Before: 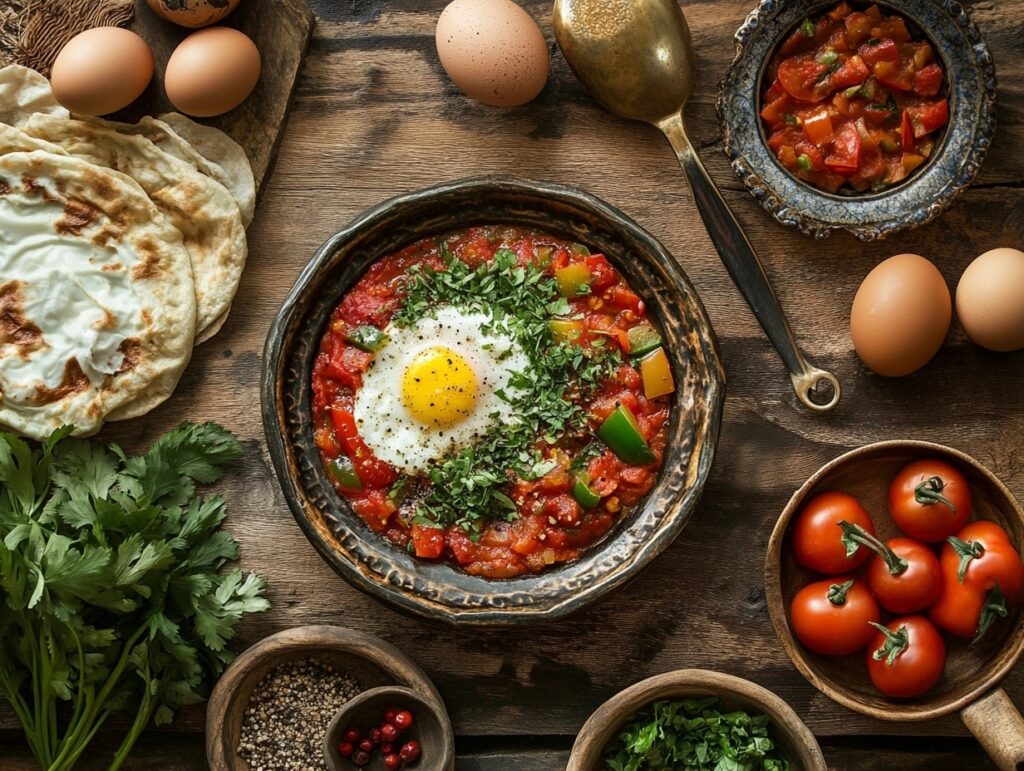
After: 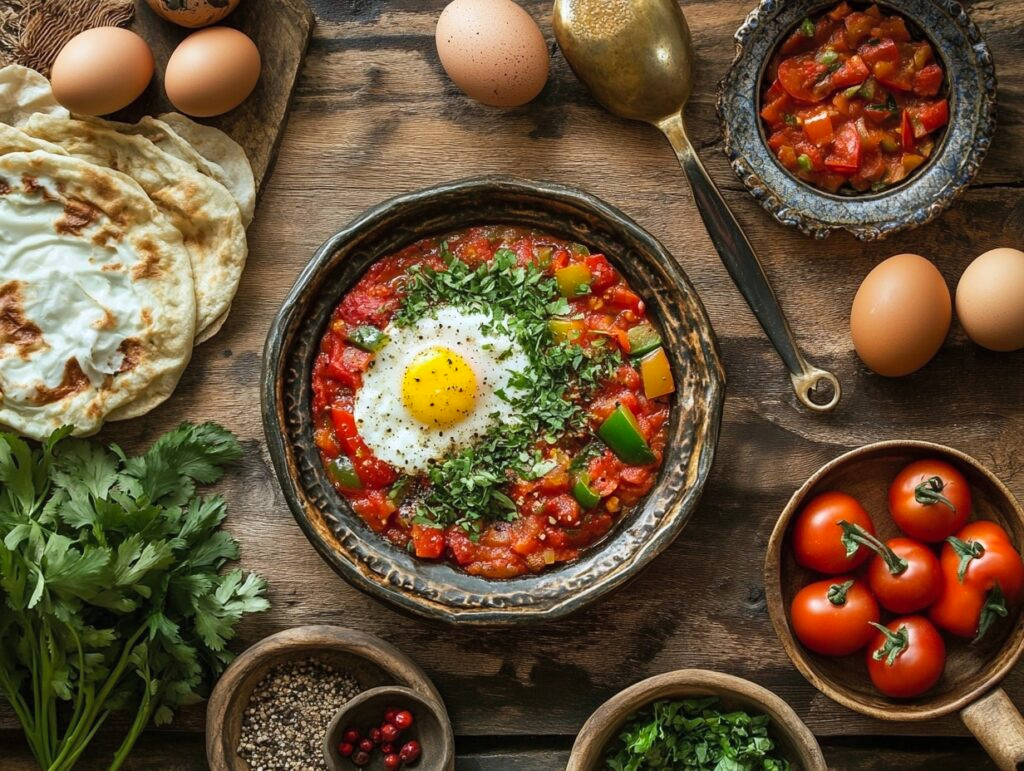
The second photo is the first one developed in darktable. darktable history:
white balance: red 0.976, blue 1.04
contrast brightness saturation: contrast 0.03, brightness 0.06, saturation 0.13
